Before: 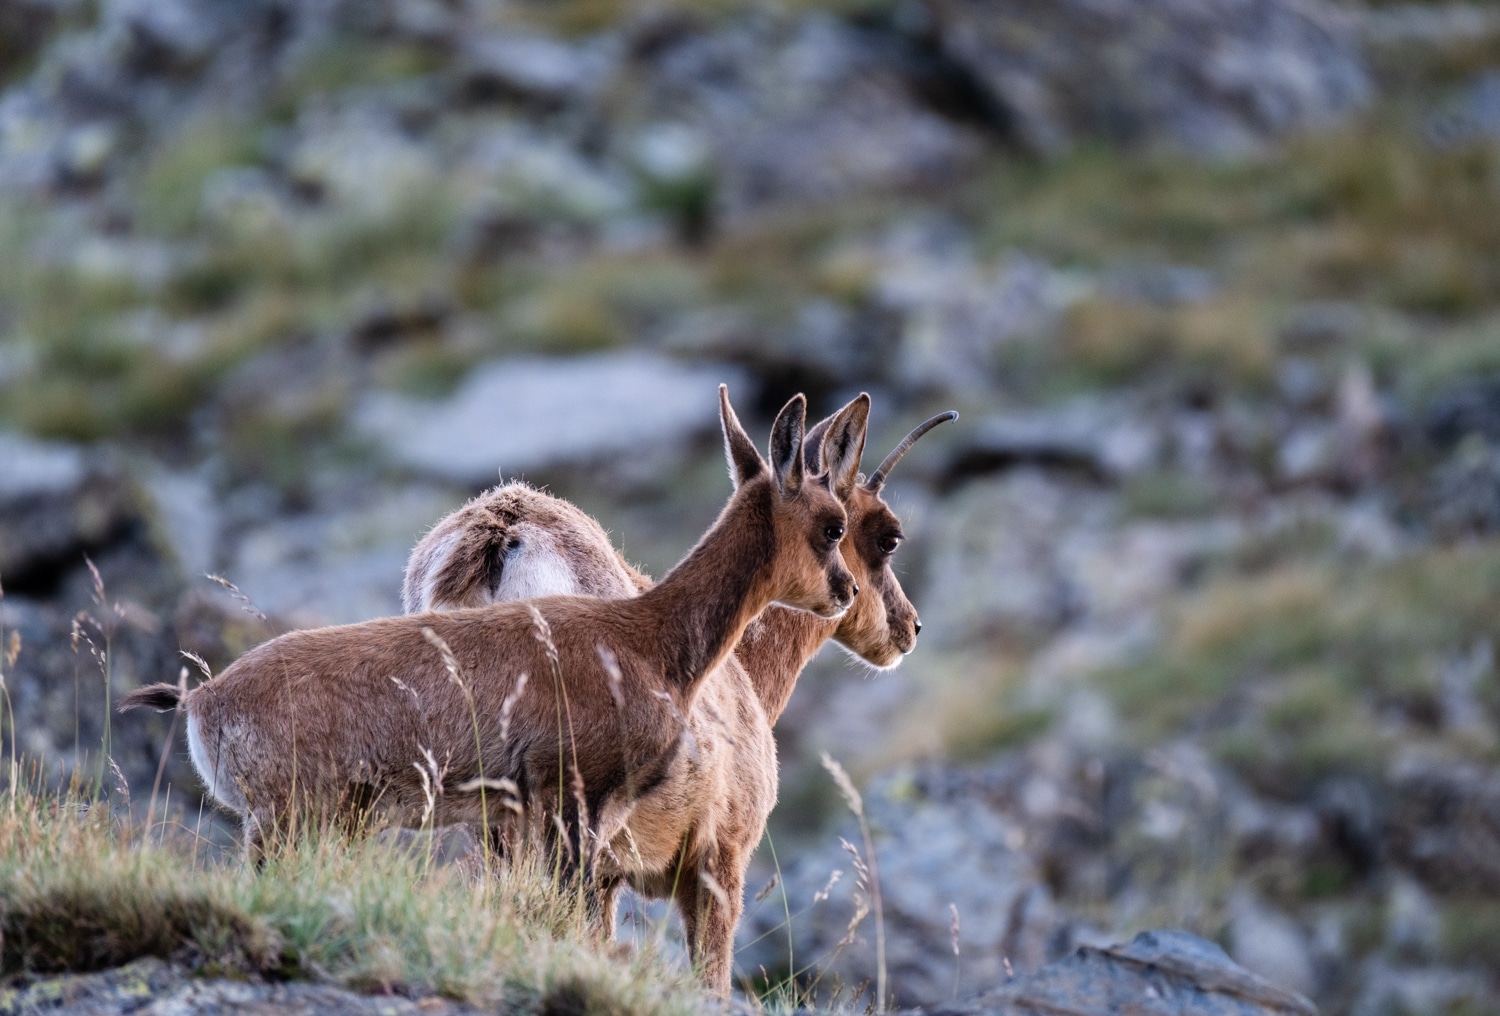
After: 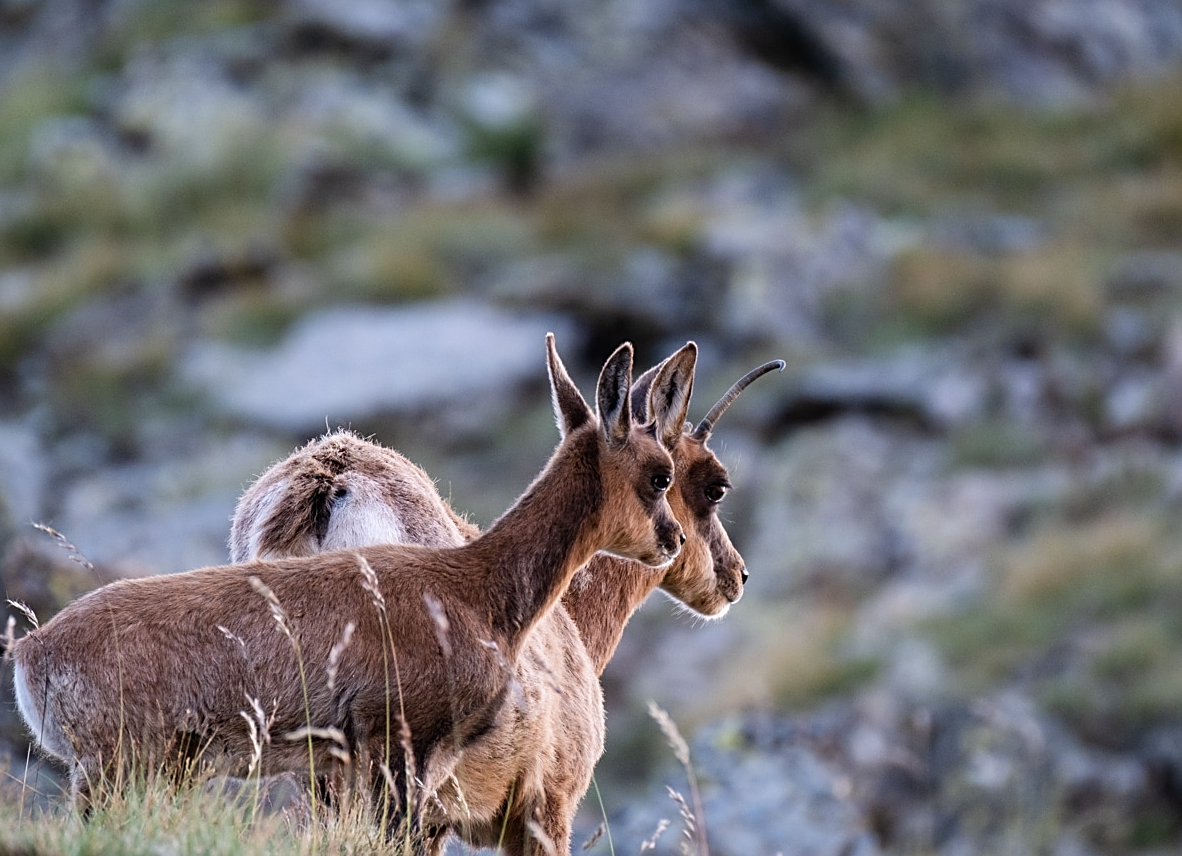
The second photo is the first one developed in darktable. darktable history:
sharpen: on, module defaults
crop: left 11.566%, top 5.022%, right 9.605%, bottom 10.628%
